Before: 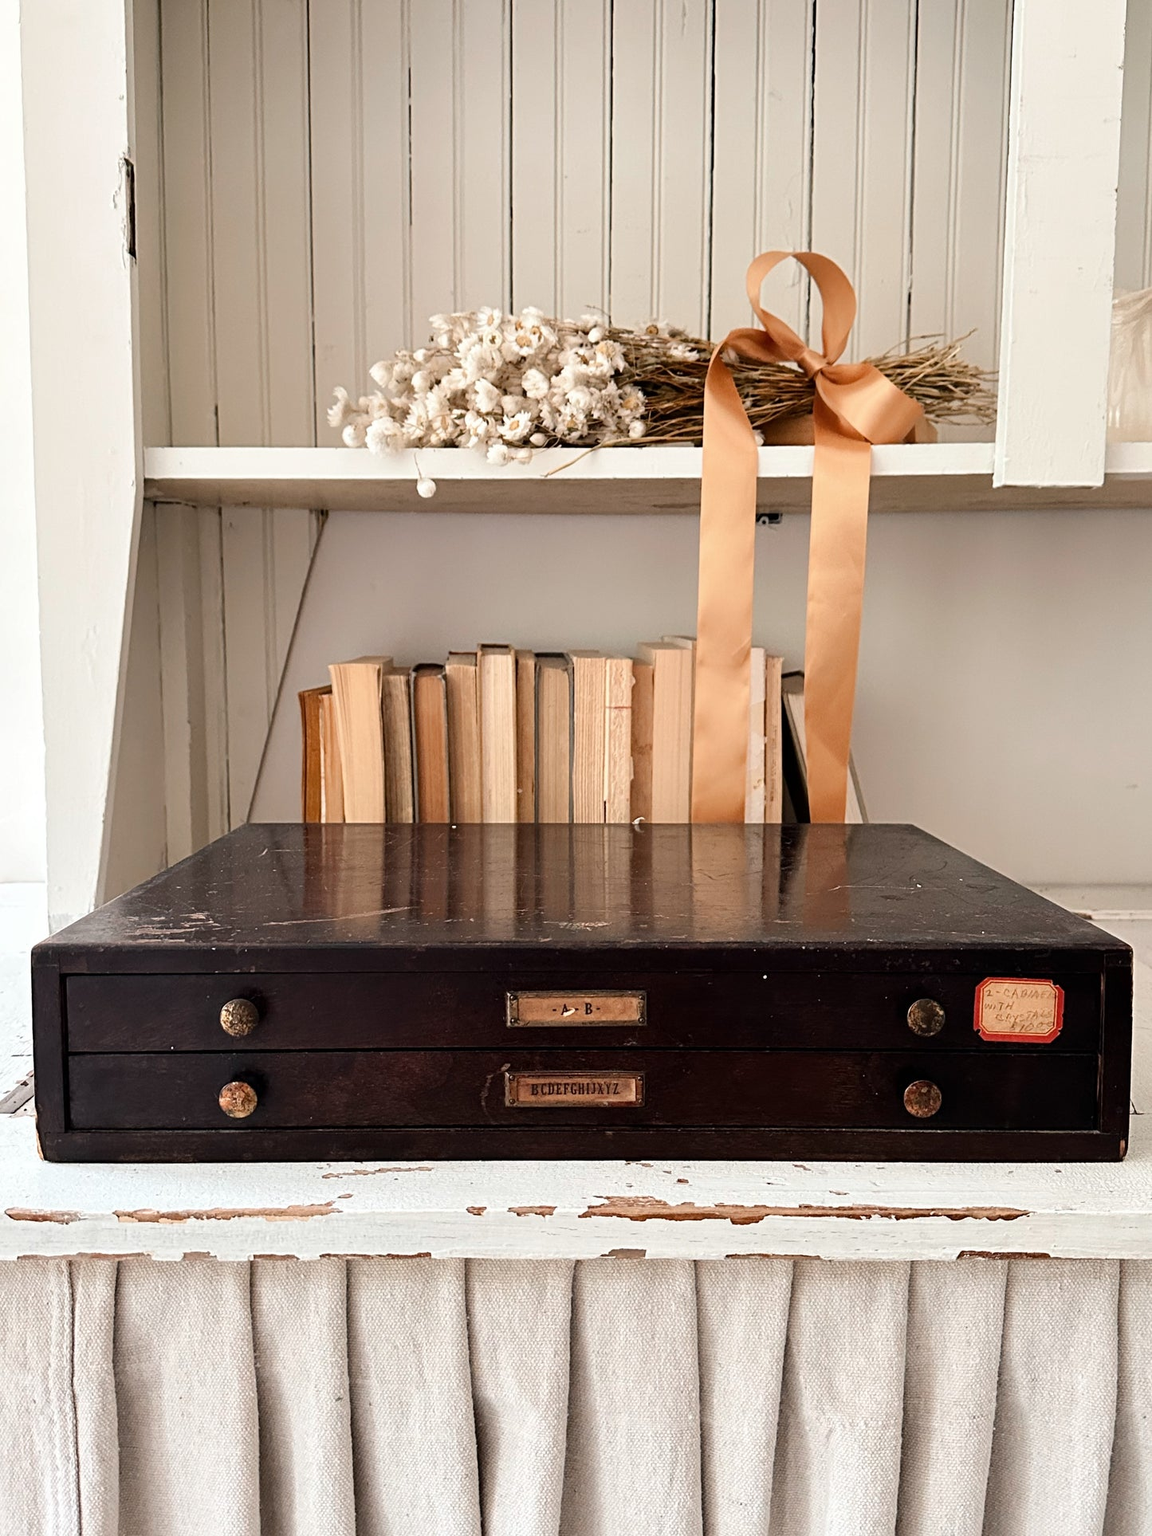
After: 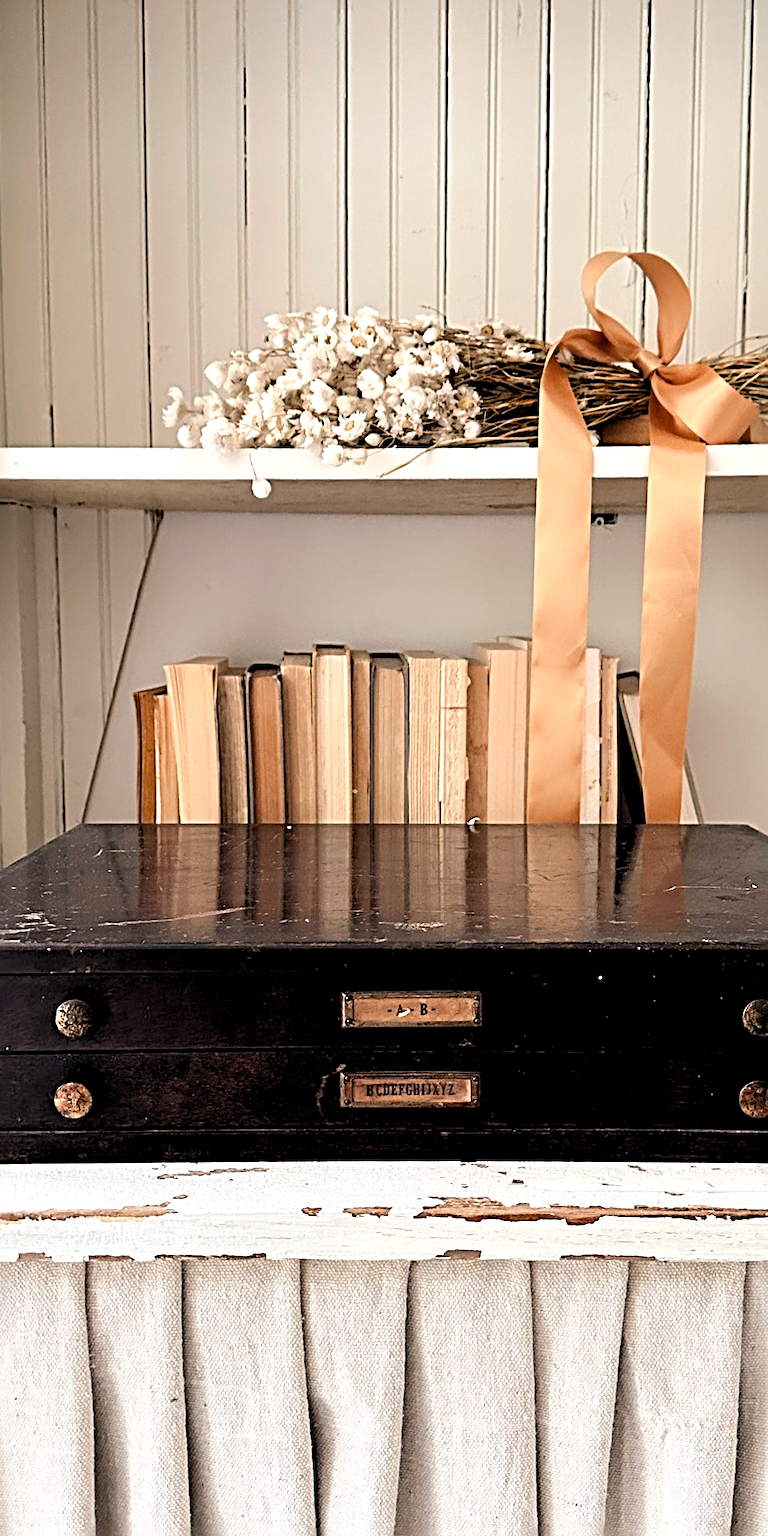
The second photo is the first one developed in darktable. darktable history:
rgb levels: levels [[0.01, 0.419, 0.839], [0, 0.5, 1], [0, 0.5, 1]]
sharpen: radius 4.883
crop and rotate: left 14.385%, right 18.948%
